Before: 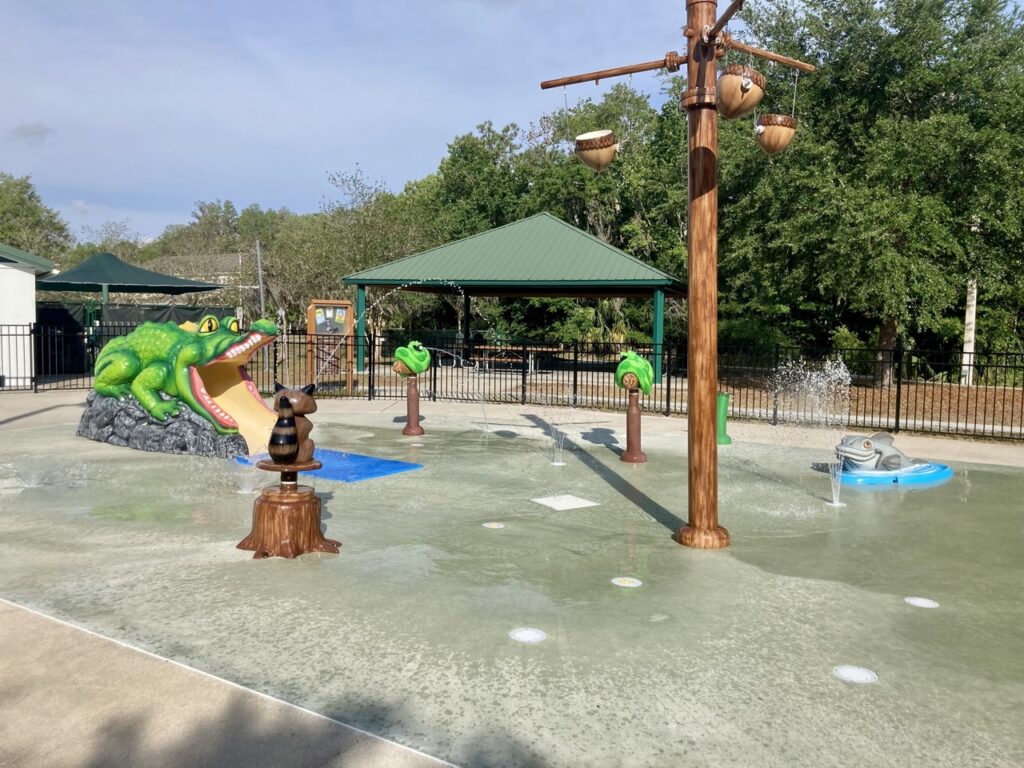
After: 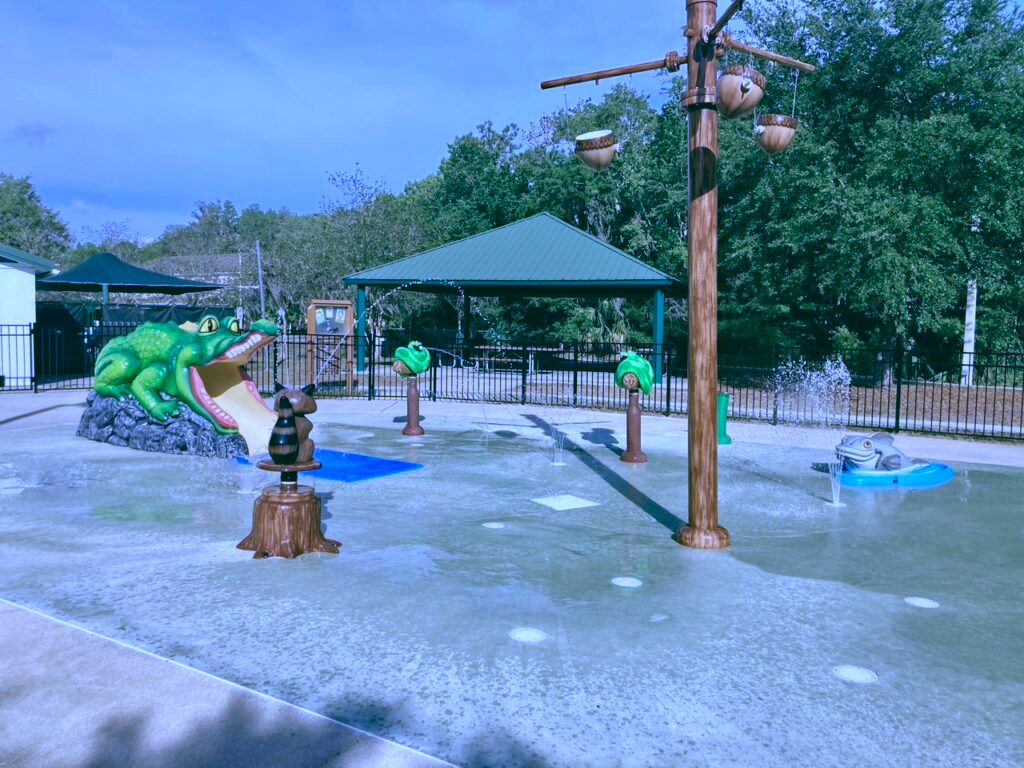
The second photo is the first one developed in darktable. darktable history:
color balance: lift [1.005, 0.99, 1.007, 1.01], gamma [1, 1.034, 1.032, 0.966], gain [0.873, 1.055, 1.067, 0.933]
haze removal: strength 0.29, distance 0.25, compatibility mode true, adaptive false
color calibration: output R [1.063, -0.012, -0.003, 0], output B [-0.079, 0.047, 1, 0], illuminant custom, x 0.46, y 0.43, temperature 2642.66 K
